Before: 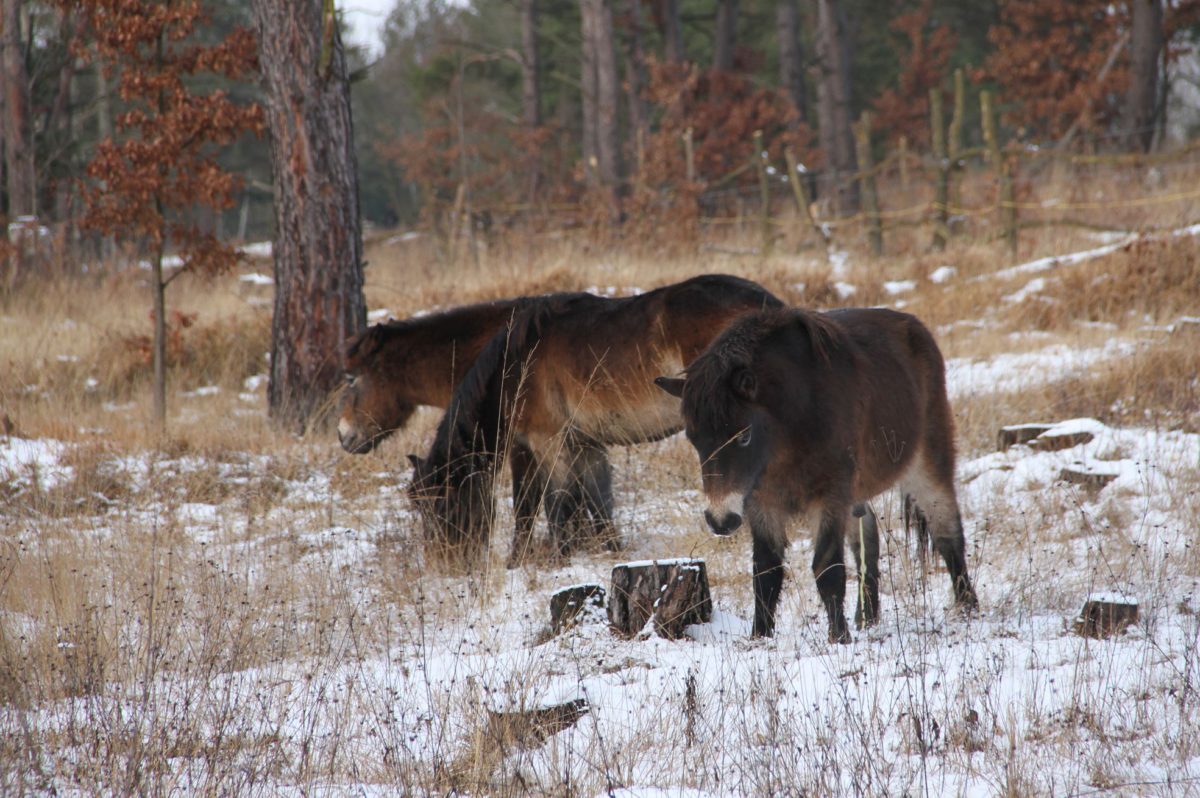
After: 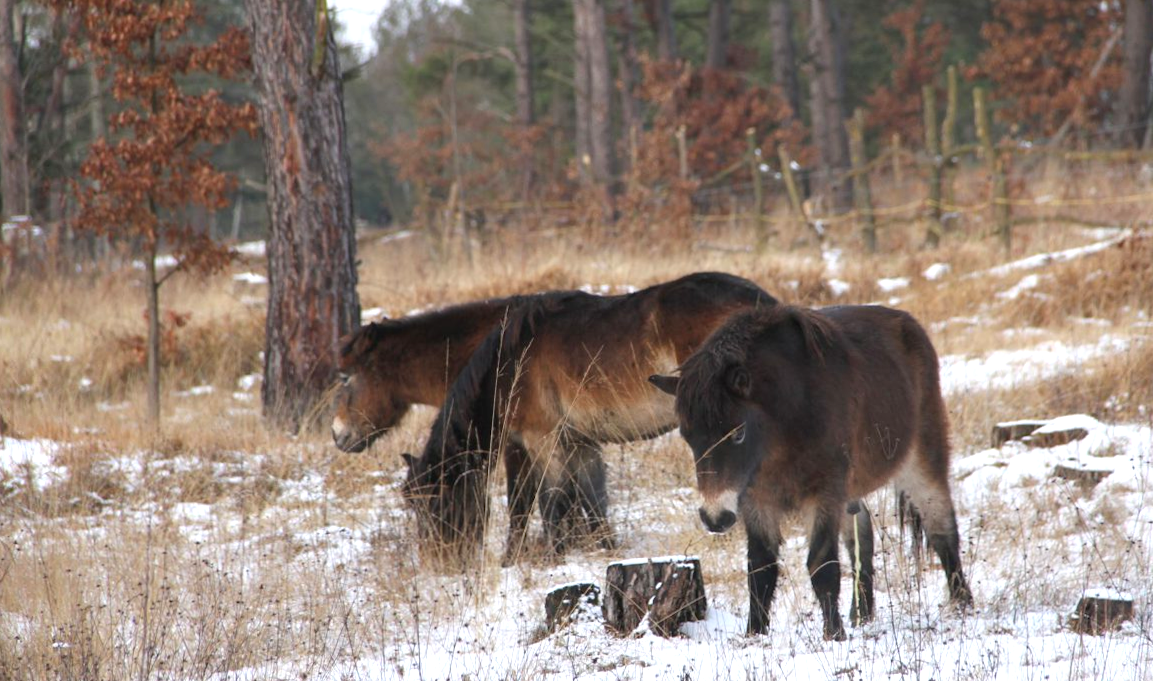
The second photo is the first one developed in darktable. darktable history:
crop and rotate: angle 0.2°, left 0.275%, right 3.127%, bottom 14.18%
exposure: exposure 0.507 EV, compensate highlight preservation false
